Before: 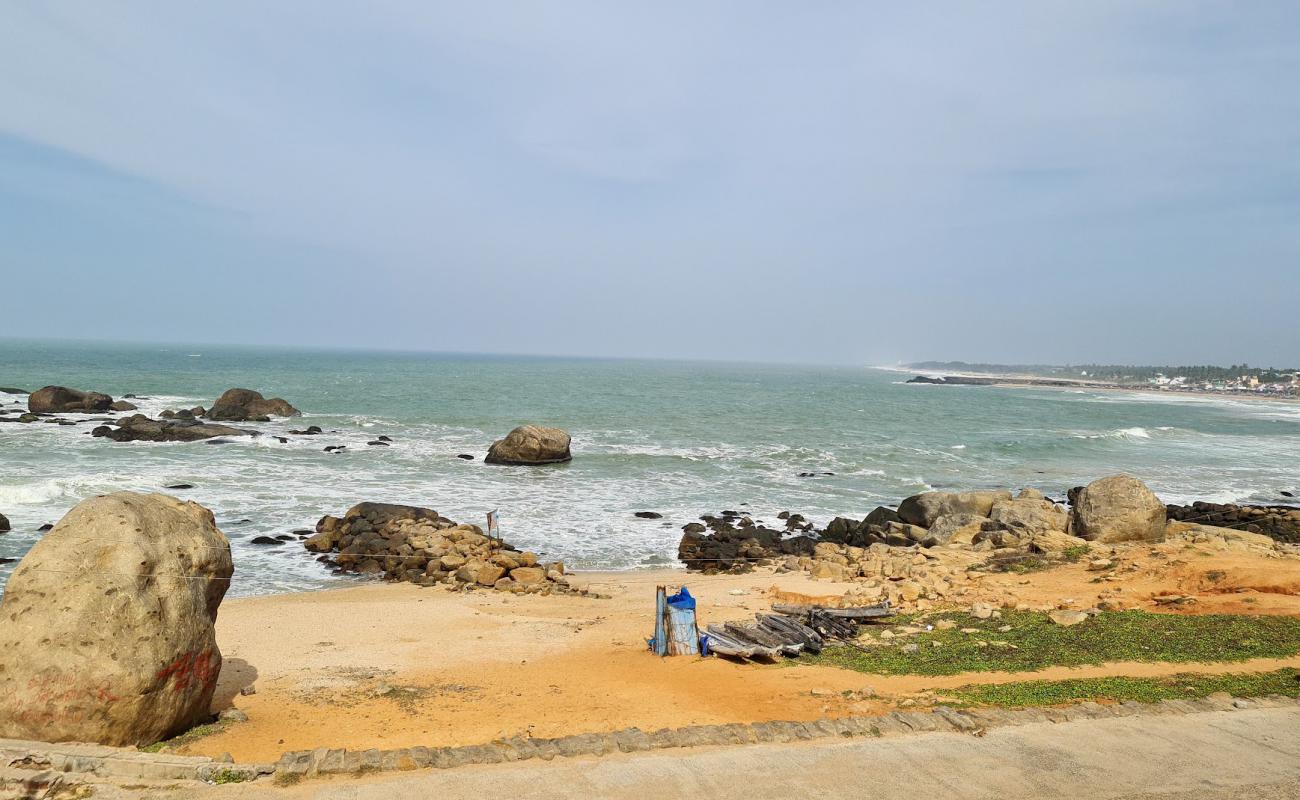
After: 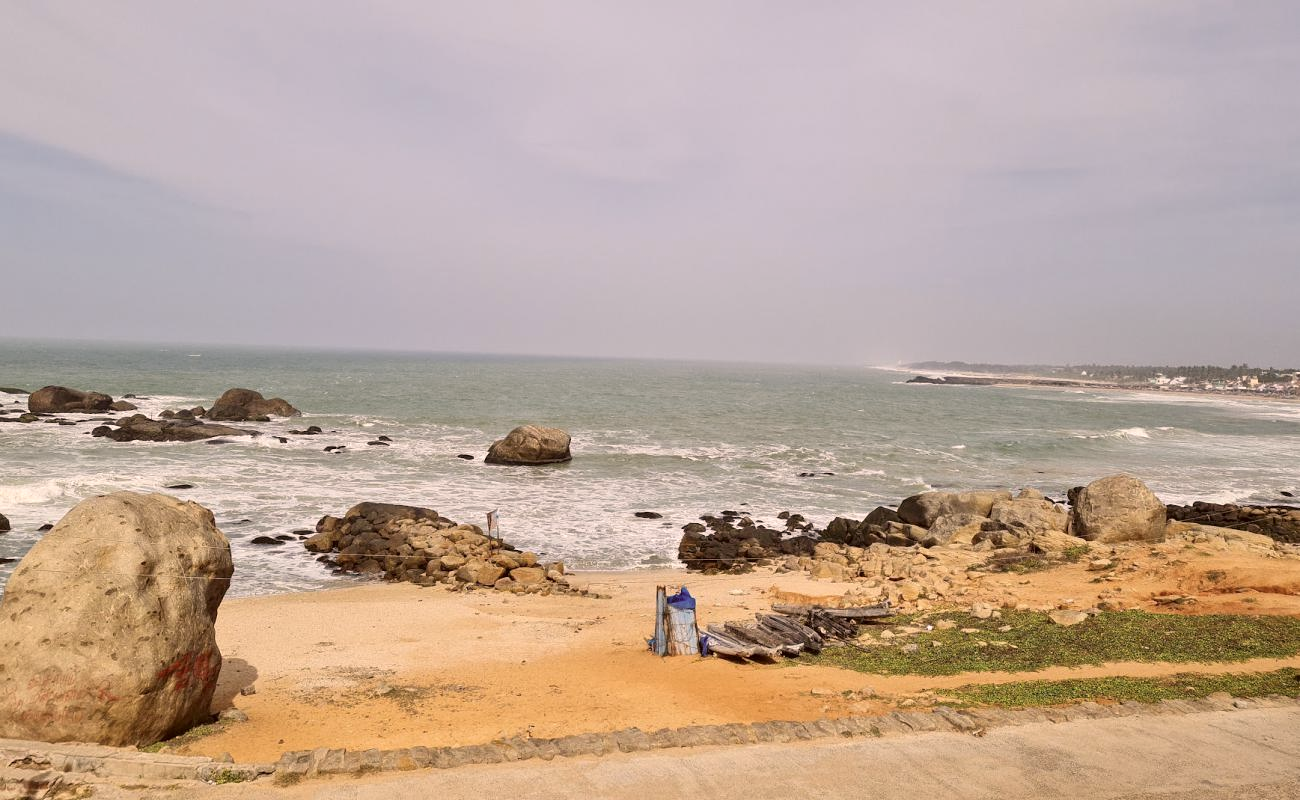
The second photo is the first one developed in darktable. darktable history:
color correction: highlights a* 10.18, highlights b* 9.7, shadows a* 8.16, shadows b* 8.34, saturation 0.787
